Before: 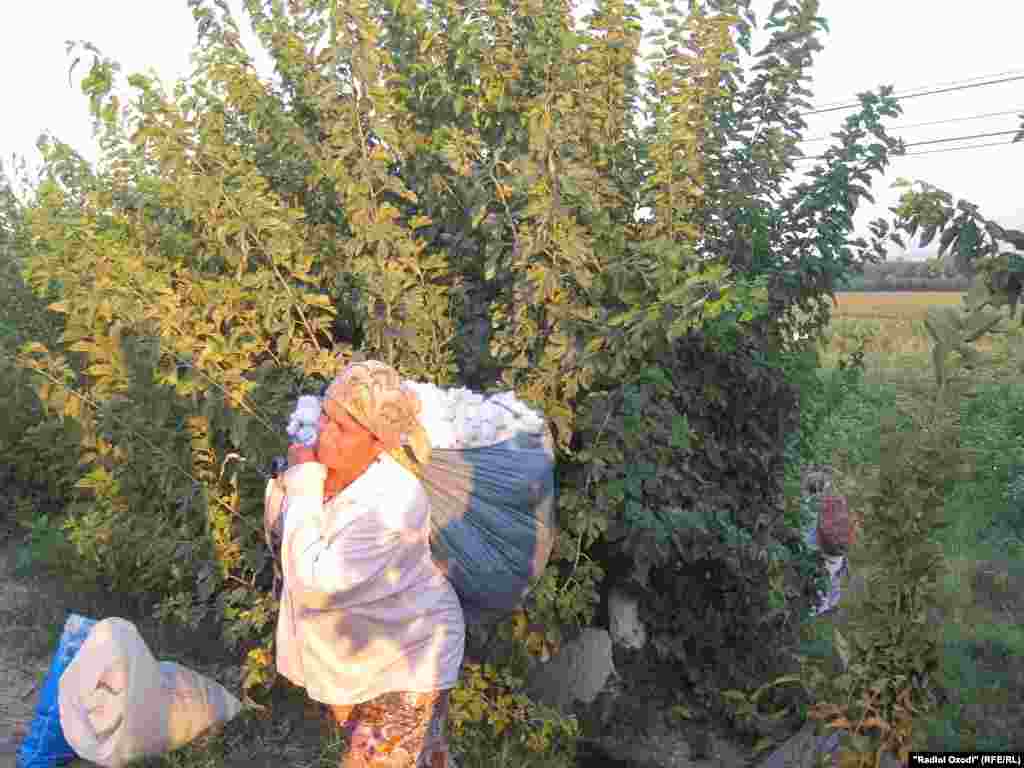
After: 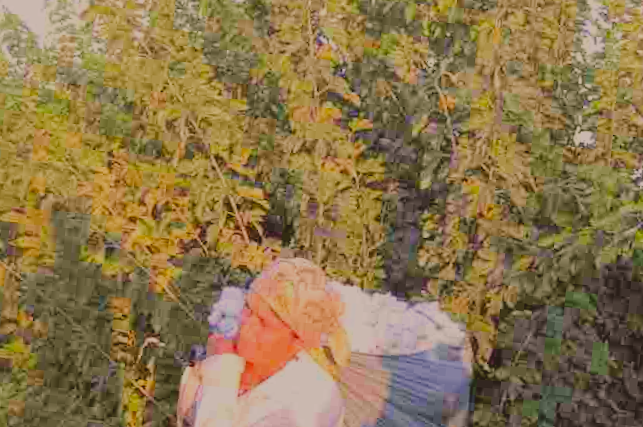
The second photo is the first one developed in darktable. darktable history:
contrast brightness saturation: contrast -0.194, saturation 0.188
crop and rotate: angle -5.39°, left 2.21%, top 7.053%, right 27.404%, bottom 30.484%
color correction: highlights a* 6.68, highlights b* 7.67, shadows a* 5.43, shadows b* 6.95, saturation 0.902
filmic rgb: black relative exposure -7.19 EV, white relative exposure 5.39 EV, hardness 3.03
